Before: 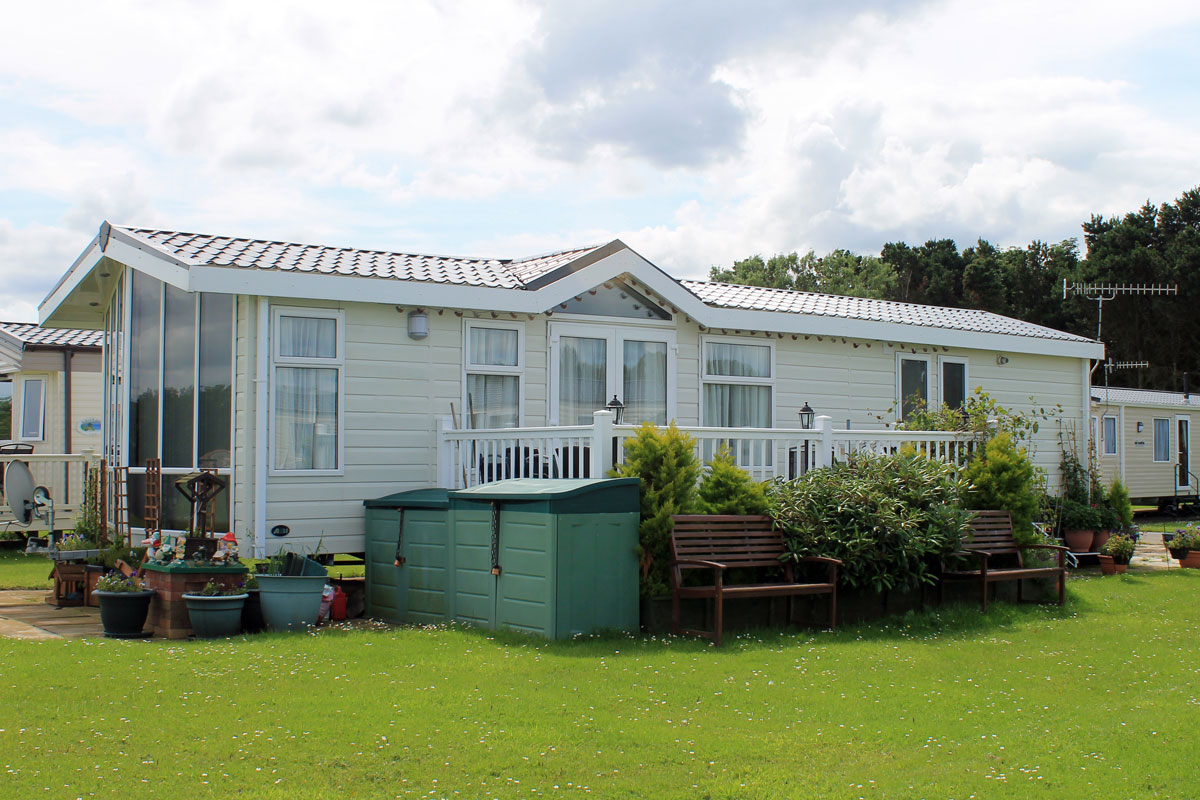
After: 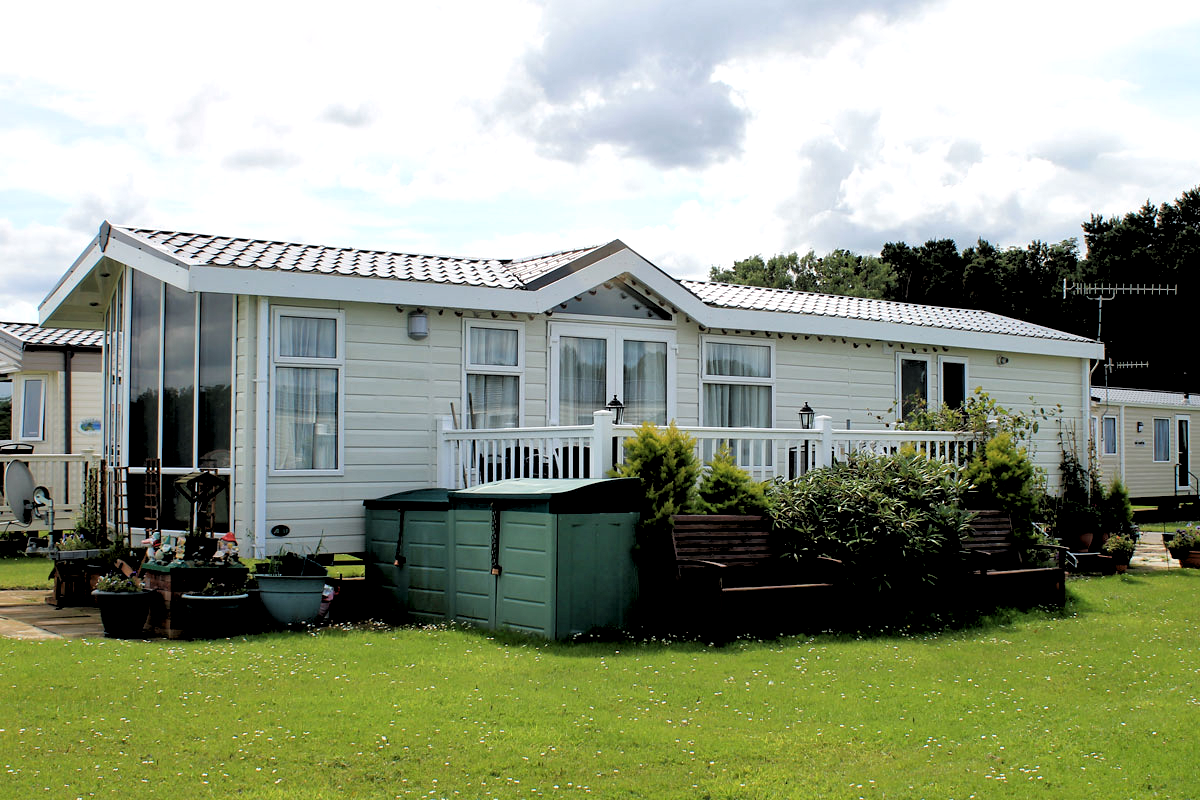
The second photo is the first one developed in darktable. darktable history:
rgb levels: levels [[0.034, 0.472, 0.904], [0, 0.5, 1], [0, 0.5, 1]]
local contrast: mode bilateral grid, contrast 25, coarseness 60, detail 151%, midtone range 0.2
white balance: emerald 1
